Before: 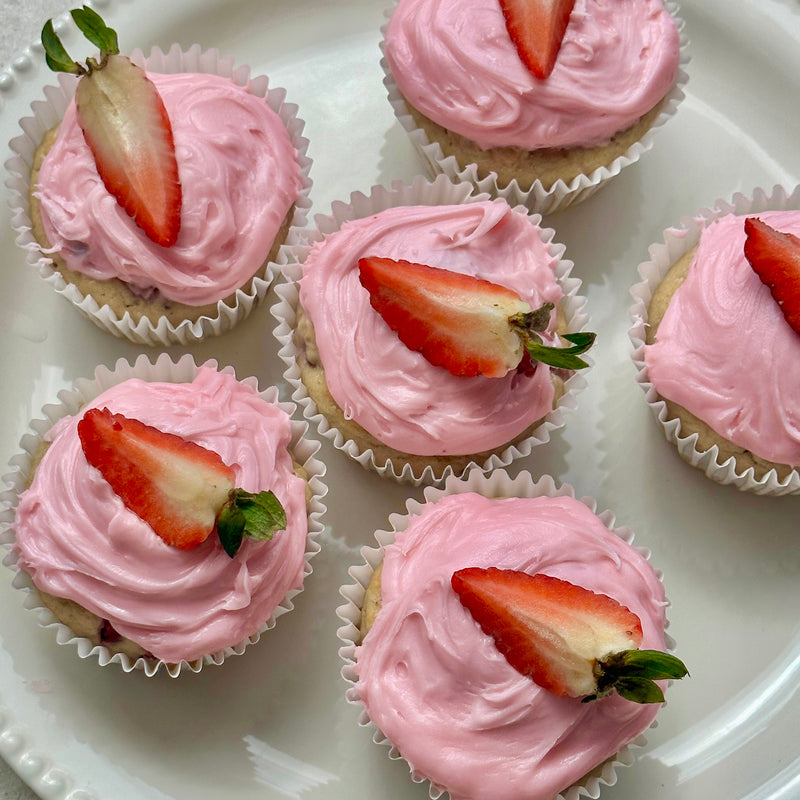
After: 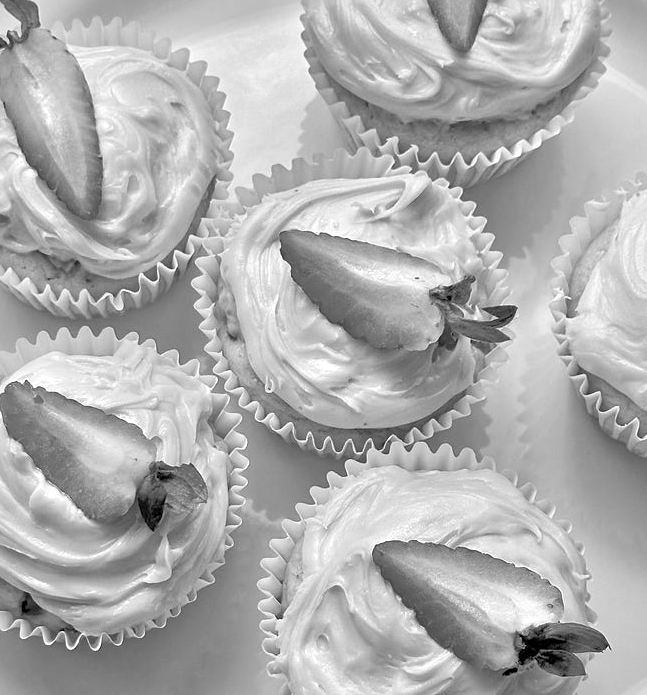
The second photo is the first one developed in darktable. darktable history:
exposure: black level correction 0.001, exposure 1.05 EV, compensate exposure bias true, compensate highlight preservation false
crop: left 9.929%, top 3.475%, right 9.188%, bottom 9.529%
sharpen: amount 0.2
monochrome: a 79.32, b 81.83, size 1.1
tone equalizer: -7 EV 0.15 EV, -6 EV 0.6 EV, -5 EV 1.15 EV, -4 EV 1.33 EV, -3 EV 1.15 EV, -2 EV 0.6 EV, -1 EV 0.15 EV, mask exposure compensation -0.5 EV
